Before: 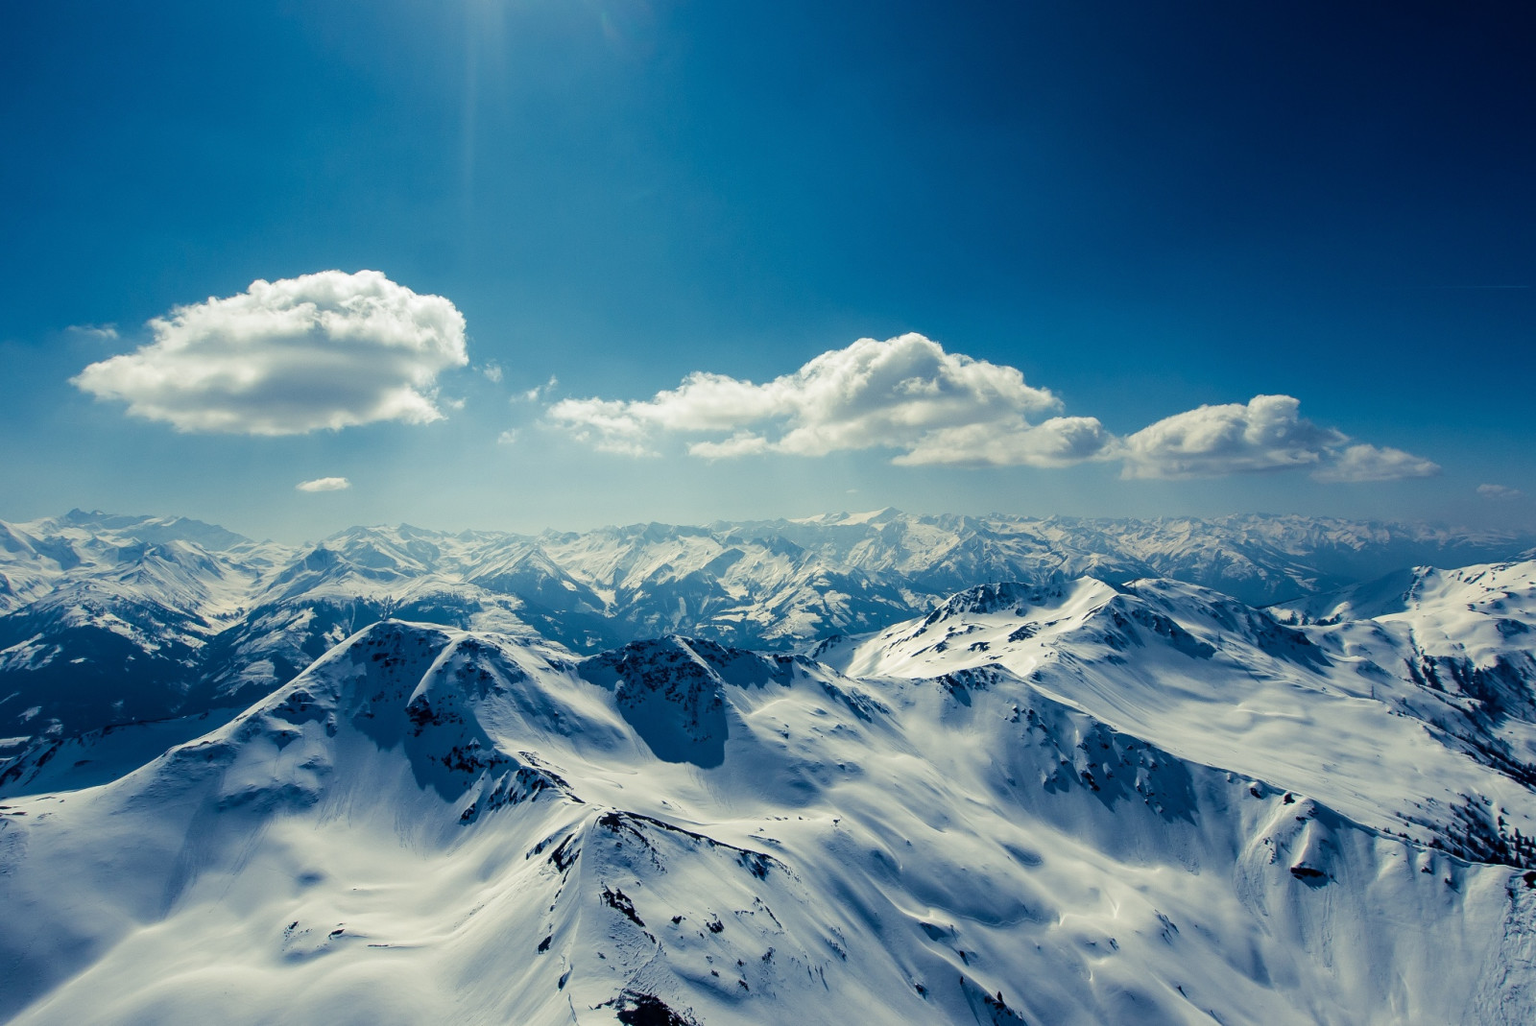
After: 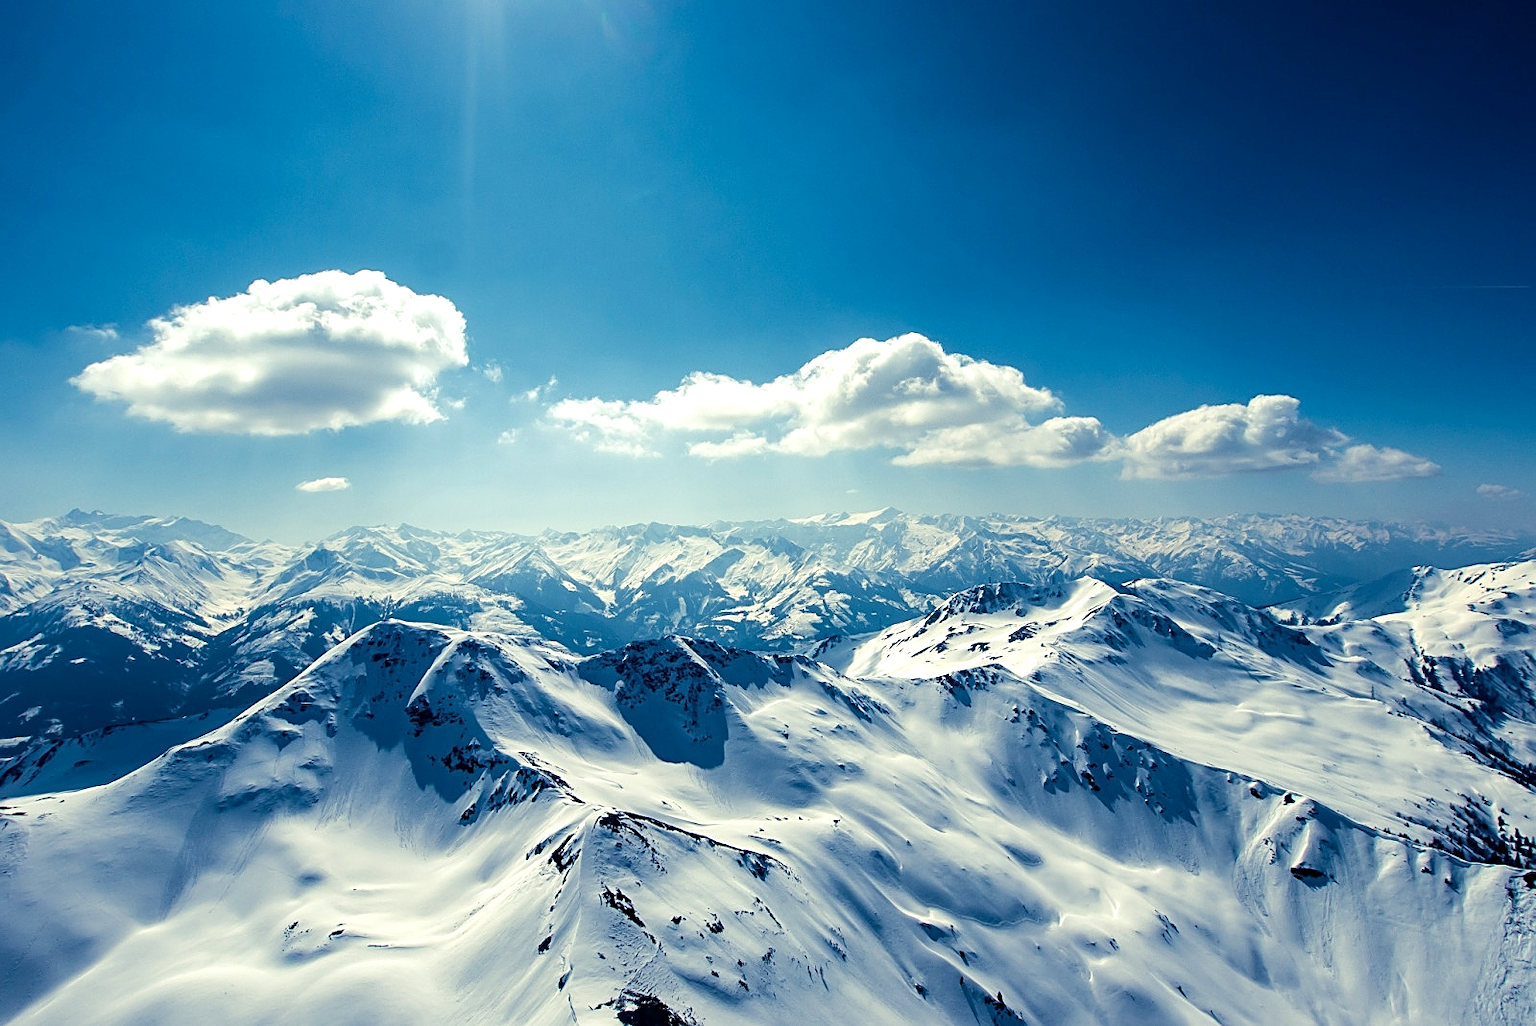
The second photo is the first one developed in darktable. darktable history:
sharpen: on, module defaults
exposure: black level correction 0.001, exposure 0.498 EV, compensate exposure bias true, compensate highlight preservation false
